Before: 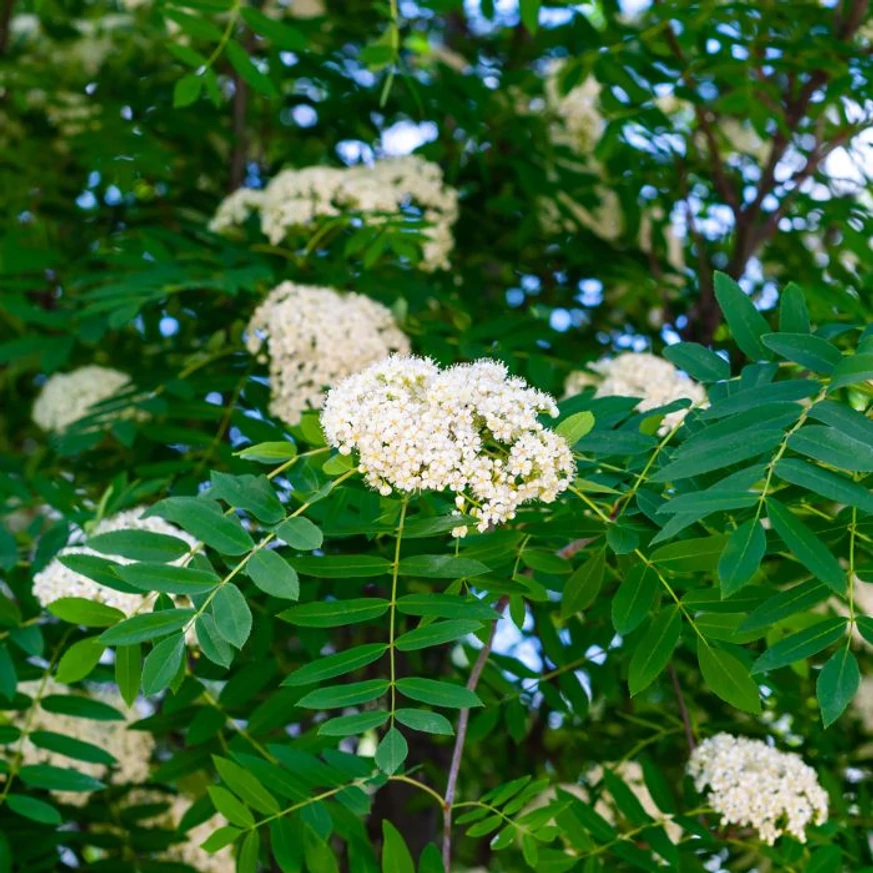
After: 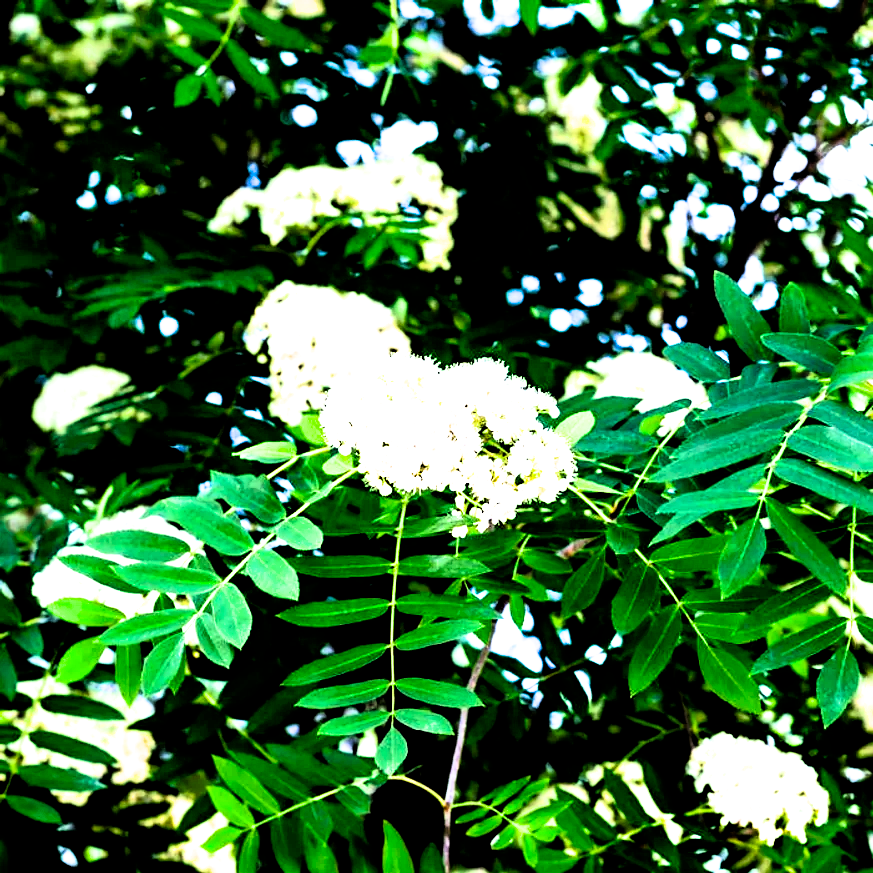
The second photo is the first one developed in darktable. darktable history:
rgb curve: curves: ch0 [(0, 0) (0.21, 0.15) (0.24, 0.21) (0.5, 0.75) (0.75, 0.96) (0.89, 0.99) (1, 1)]; ch1 [(0, 0.02) (0.21, 0.13) (0.25, 0.2) (0.5, 0.67) (0.75, 0.9) (0.89, 0.97) (1, 1)]; ch2 [(0, 0.02) (0.21, 0.13) (0.25, 0.2) (0.5, 0.67) (0.75, 0.9) (0.89, 0.97) (1, 1)], compensate middle gray true
contrast brightness saturation: brightness -0.02, saturation 0.35
filmic rgb: black relative exposure -3.57 EV, white relative exposure 2.29 EV, hardness 3.41
tone equalizer: -8 EV -0.417 EV, -7 EV -0.389 EV, -6 EV -0.333 EV, -5 EV -0.222 EV, -3 EV 0.222 EV, -2 EV 0.333 EV, -1 EV 0.389 EV, +0 EV 0.417 EV, edges refinement/feathering 500, mask exposure compensation -1.57 EV, preserve details no
